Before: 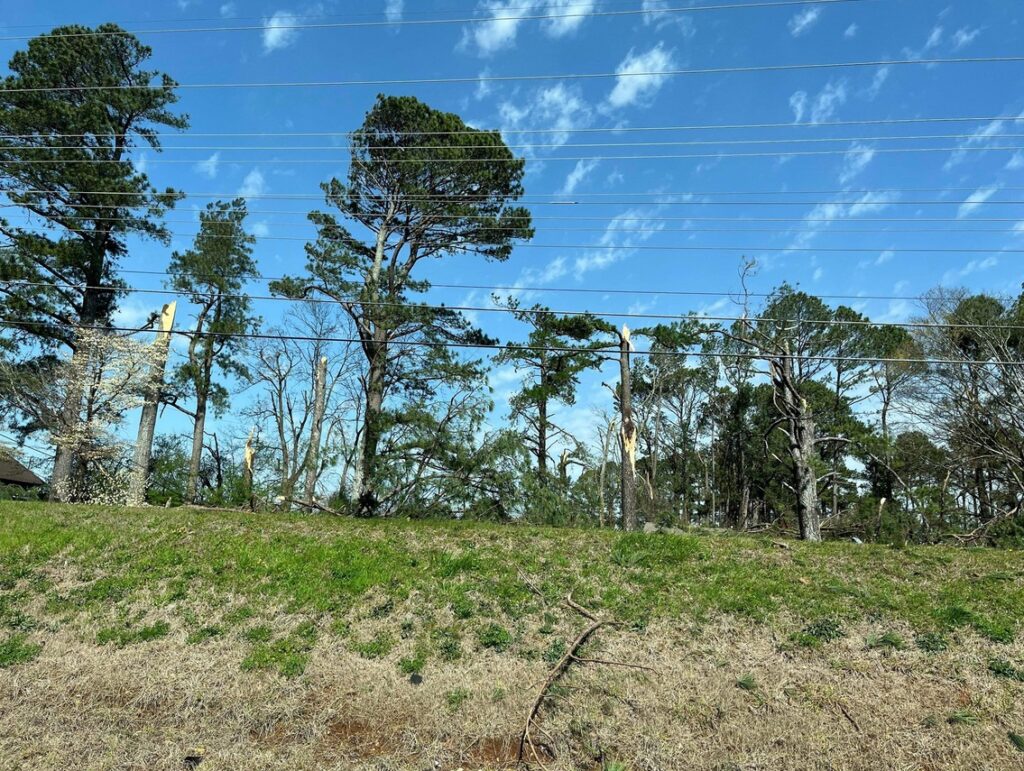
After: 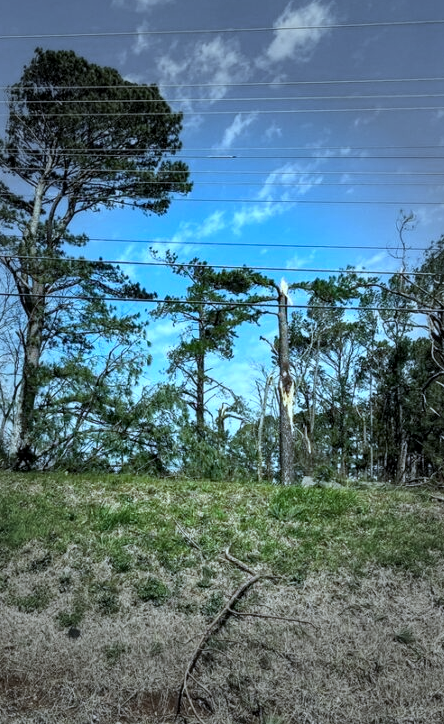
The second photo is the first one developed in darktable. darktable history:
crop: left 33.452%, top 6.025%, right 23.155%
contrast brightness saturation: contrast 0.1, brightness 0.02, saturation 0.02
local contrast: on, module defaults
white balance: red 0.954, blue 1.079
color correction: highlights a* -4.18, highlights b* -10.81
shadows and highlights: low approximation 0.01, soften with gaussian
vignetting: fall-off start 40%, fall-off radius 40%
